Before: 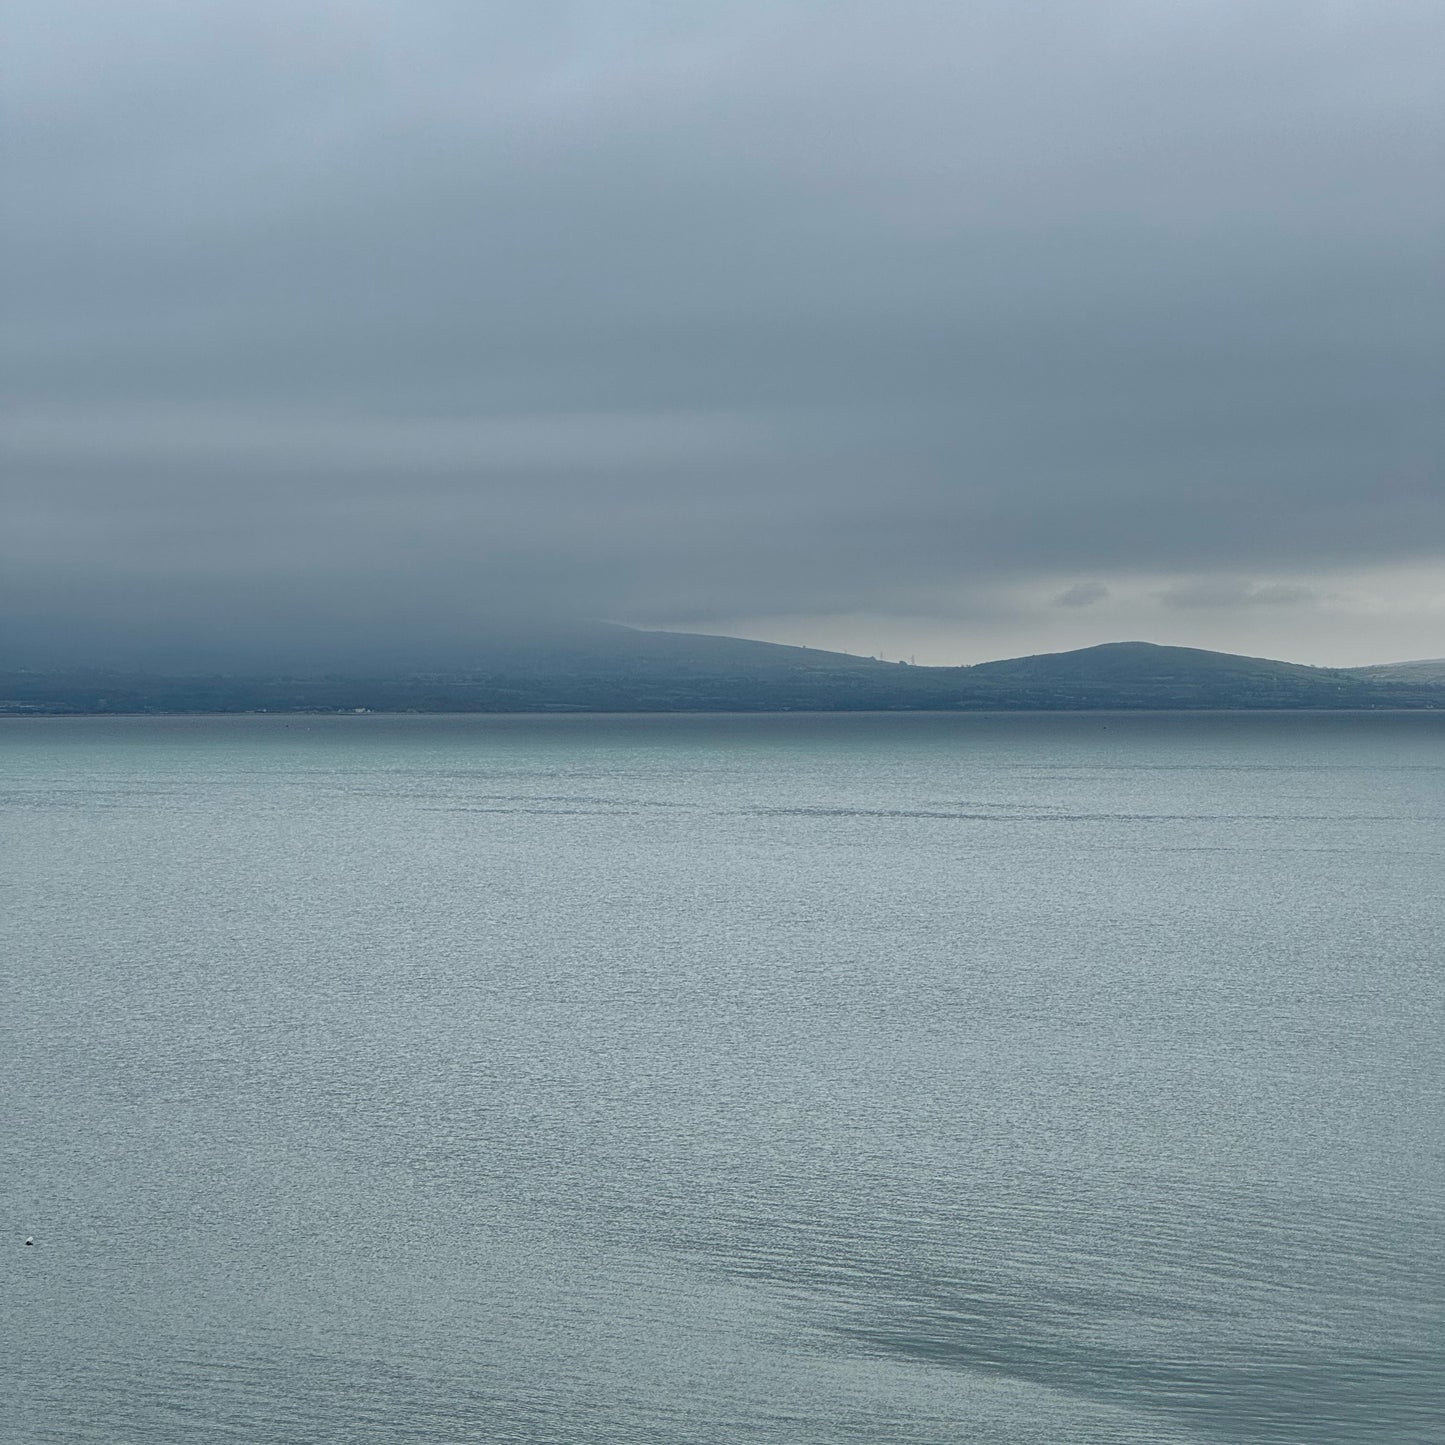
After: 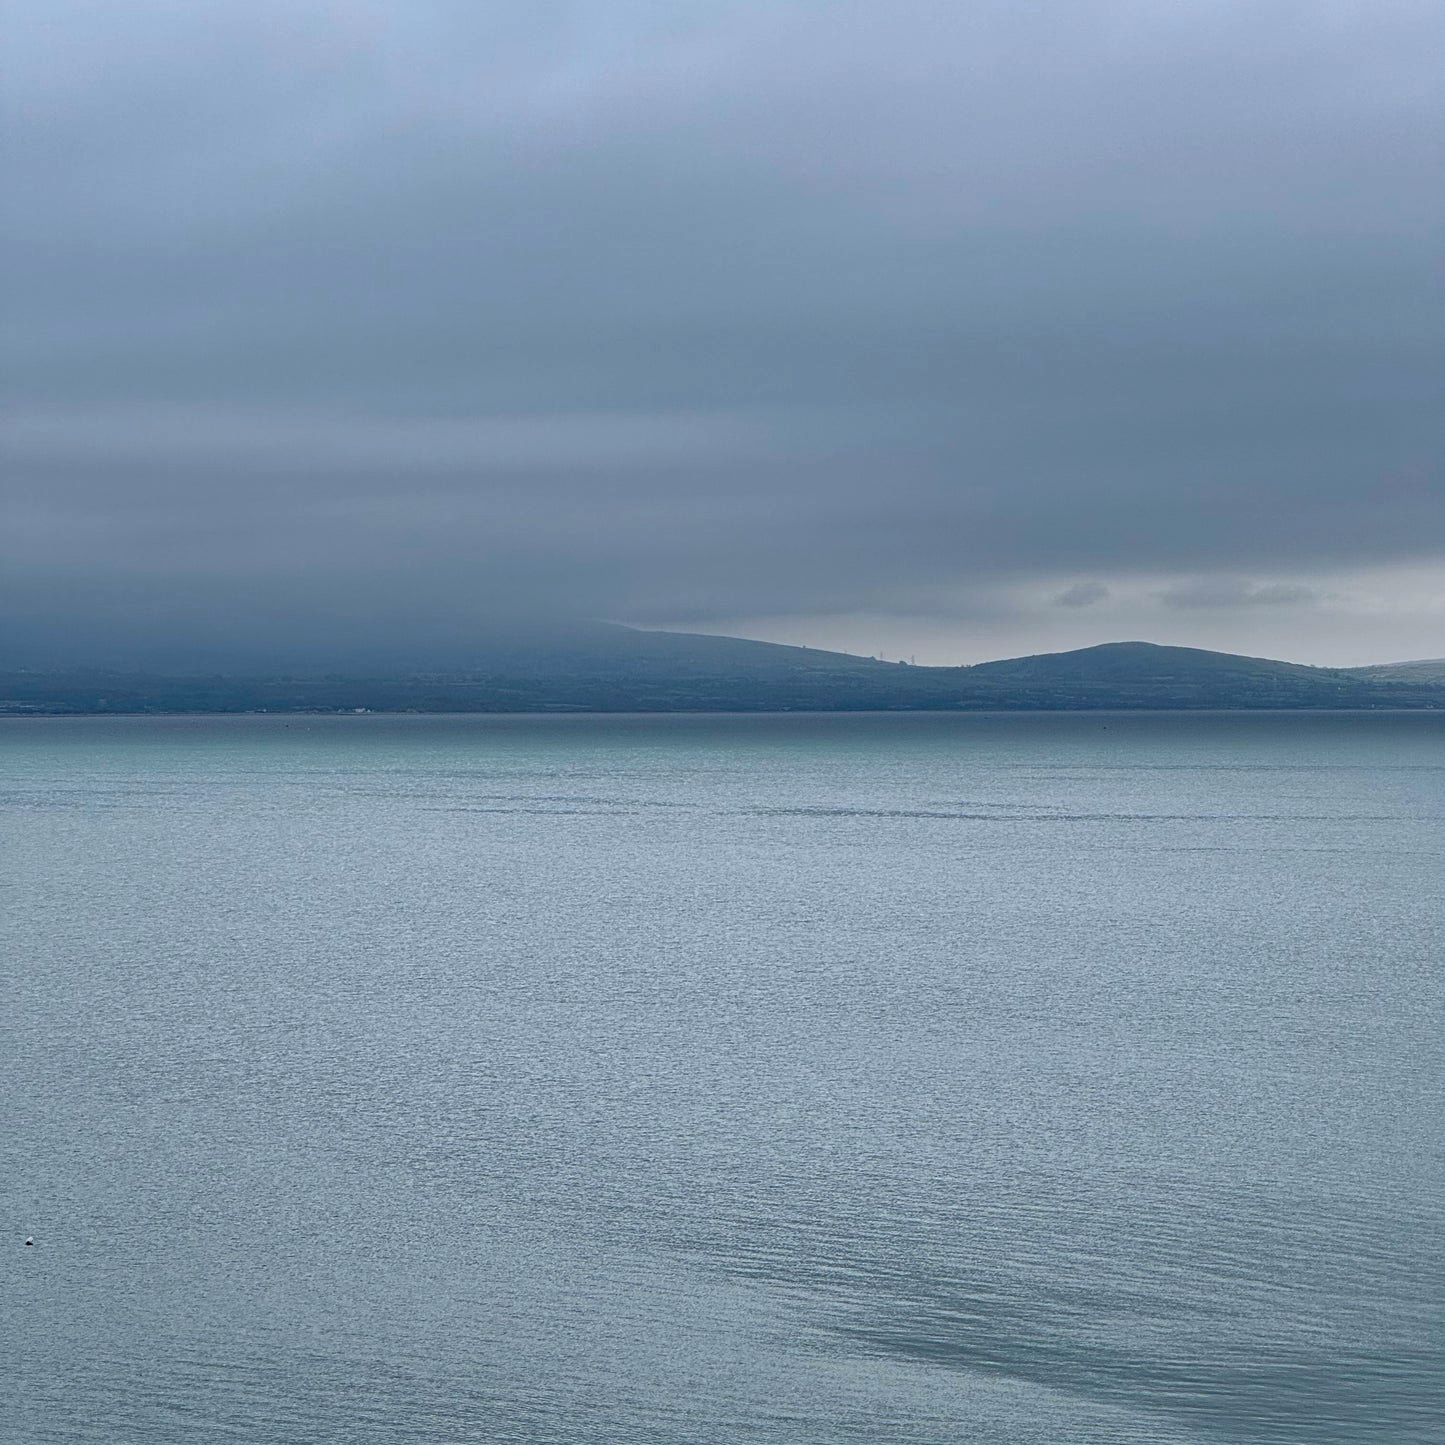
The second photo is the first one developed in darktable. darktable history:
haze removal: compatibility mode true, adaptive false
color calibration: illuminant as shot in camera, x 0.358, y 0.373, temperature 4628.91 K
